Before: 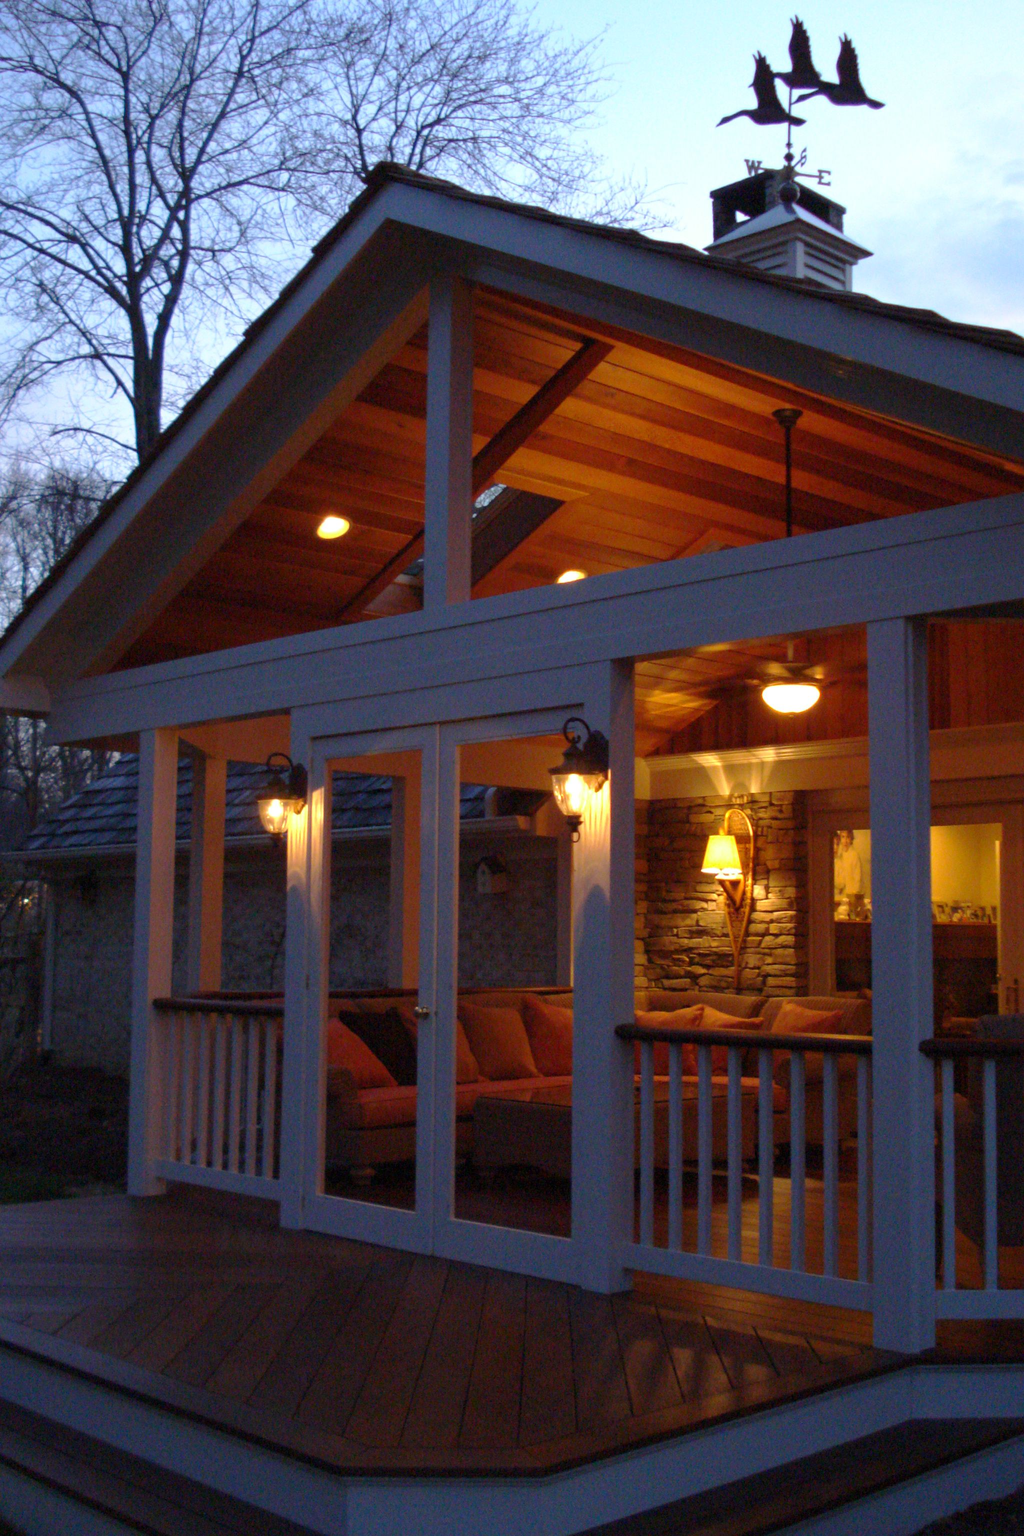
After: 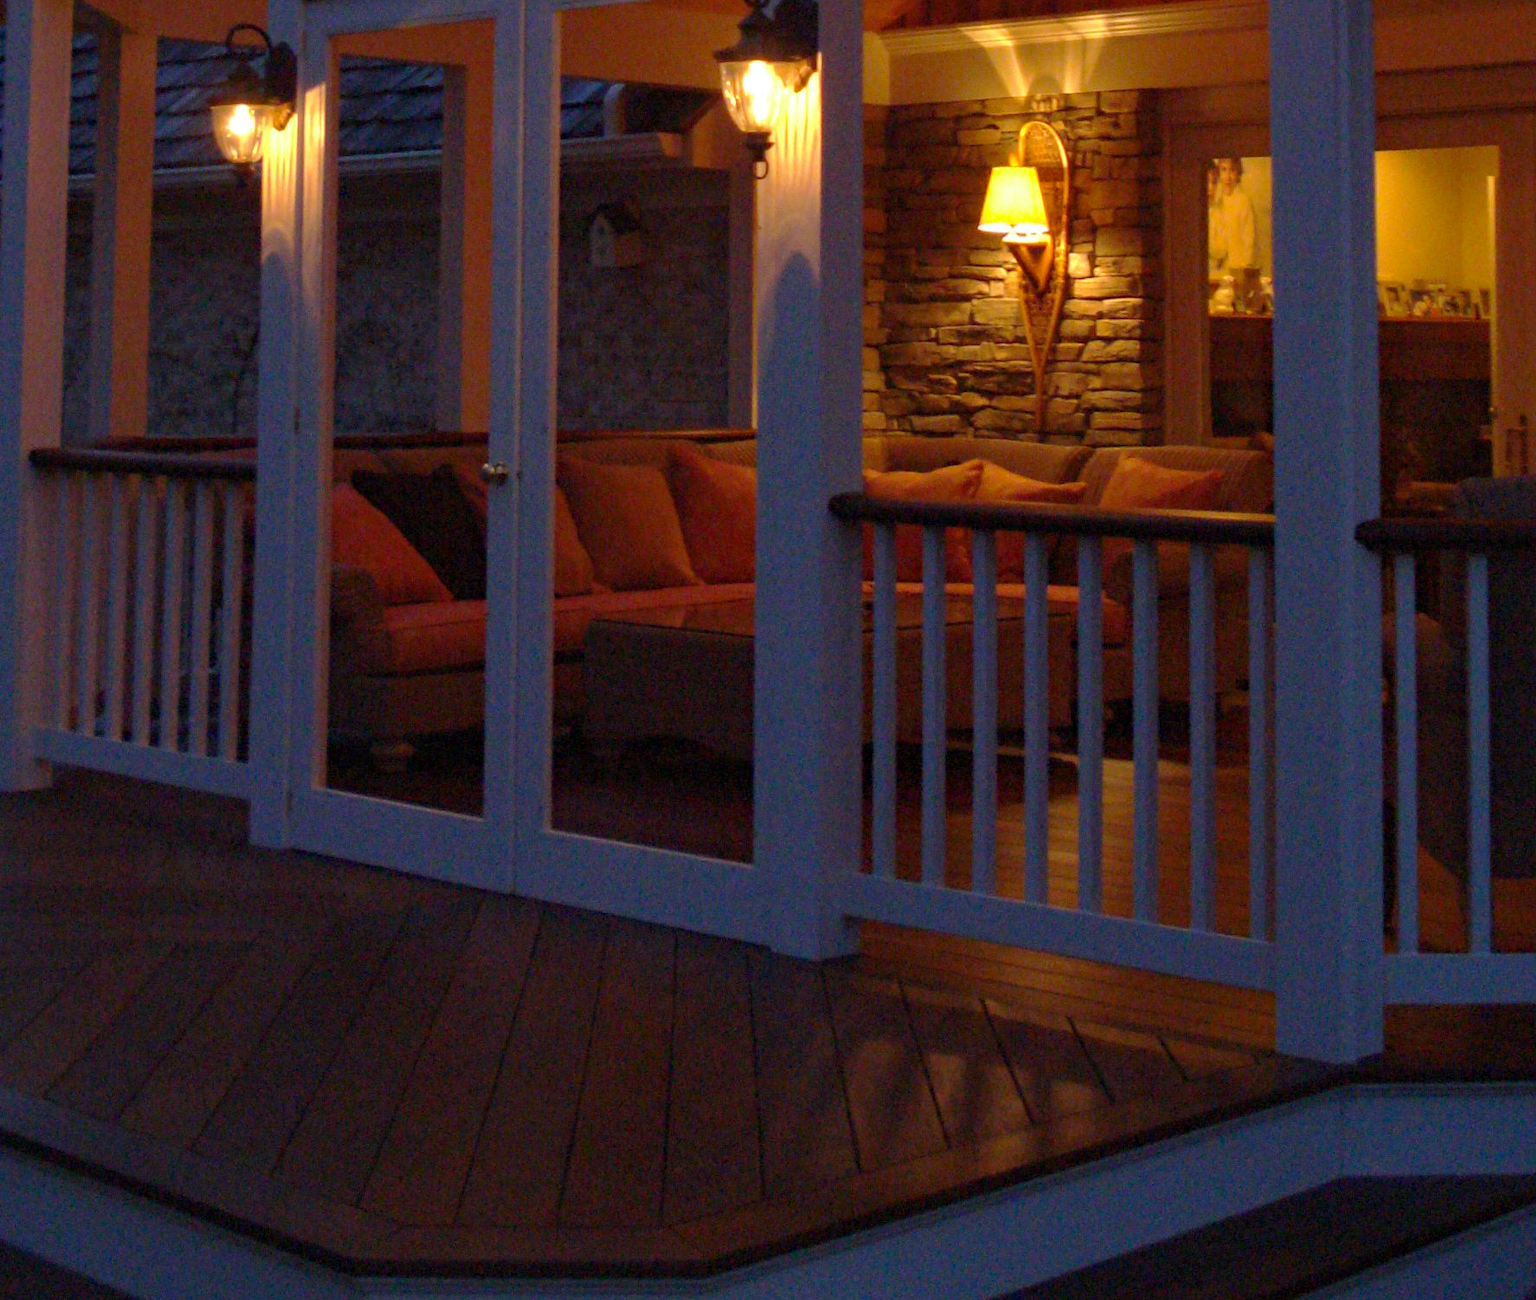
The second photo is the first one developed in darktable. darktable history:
haze removal: adaptive false
crop and rotate: left 13.306%, top 48.129%, bottom 2.928%
